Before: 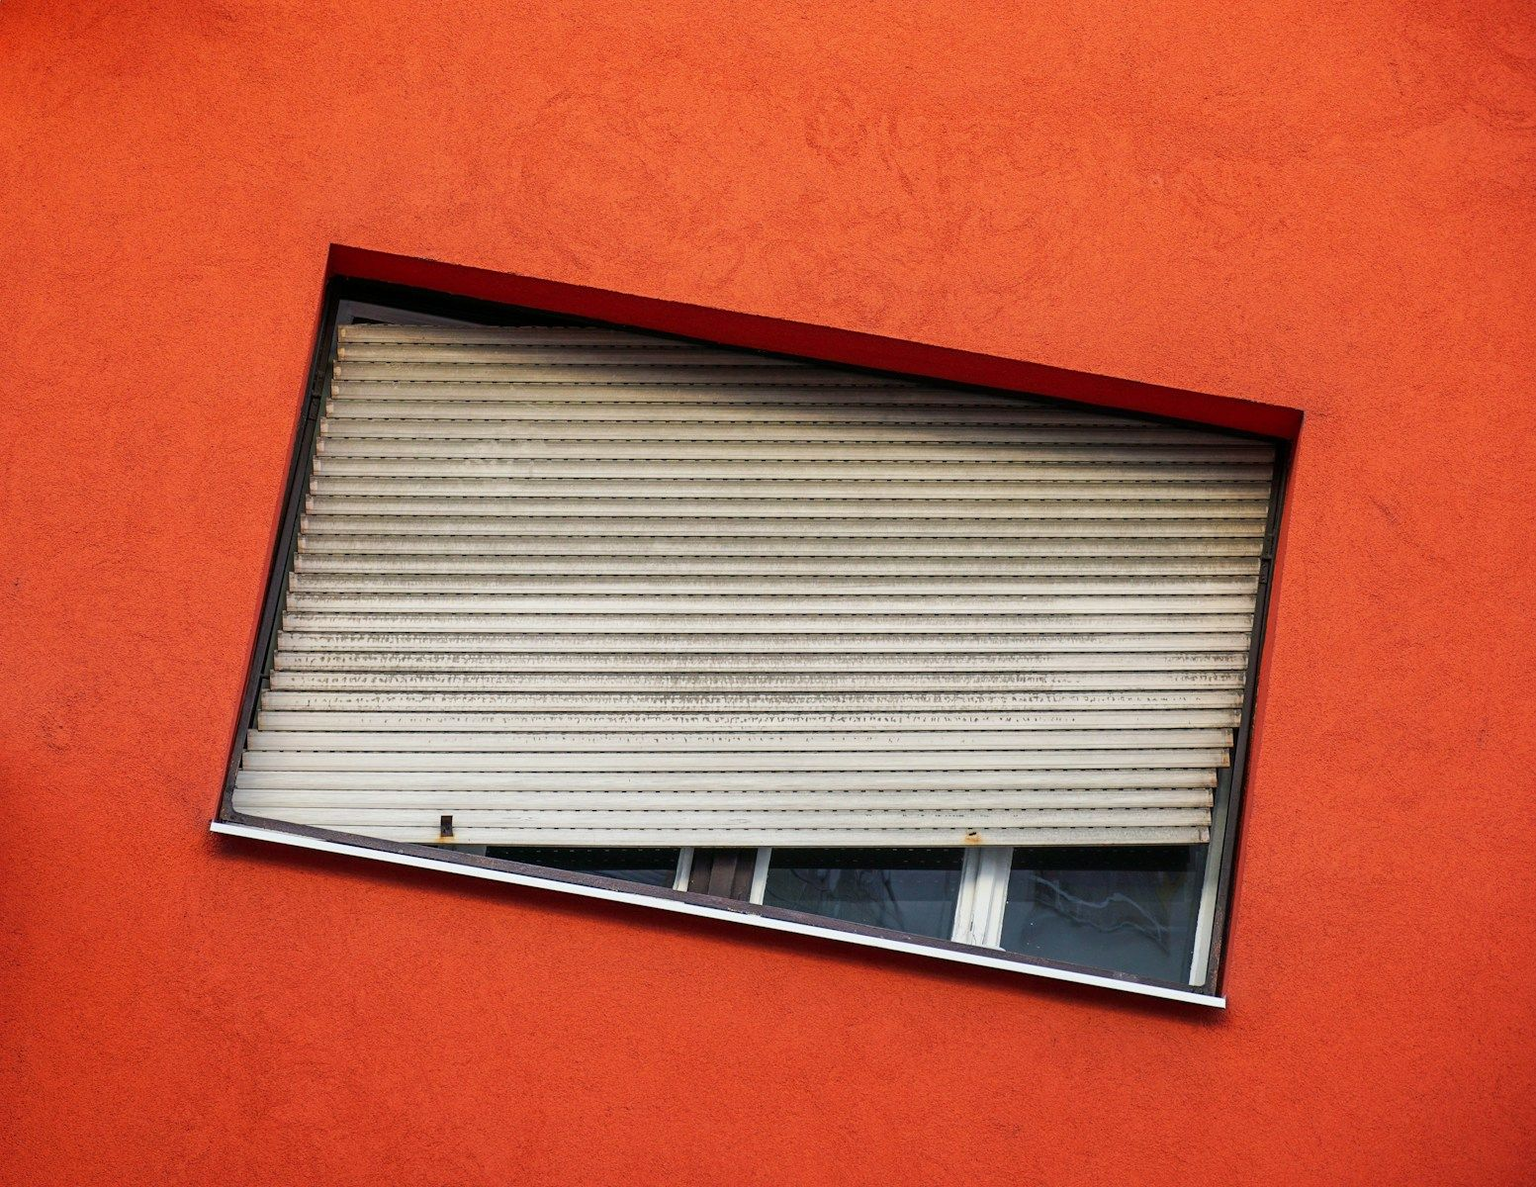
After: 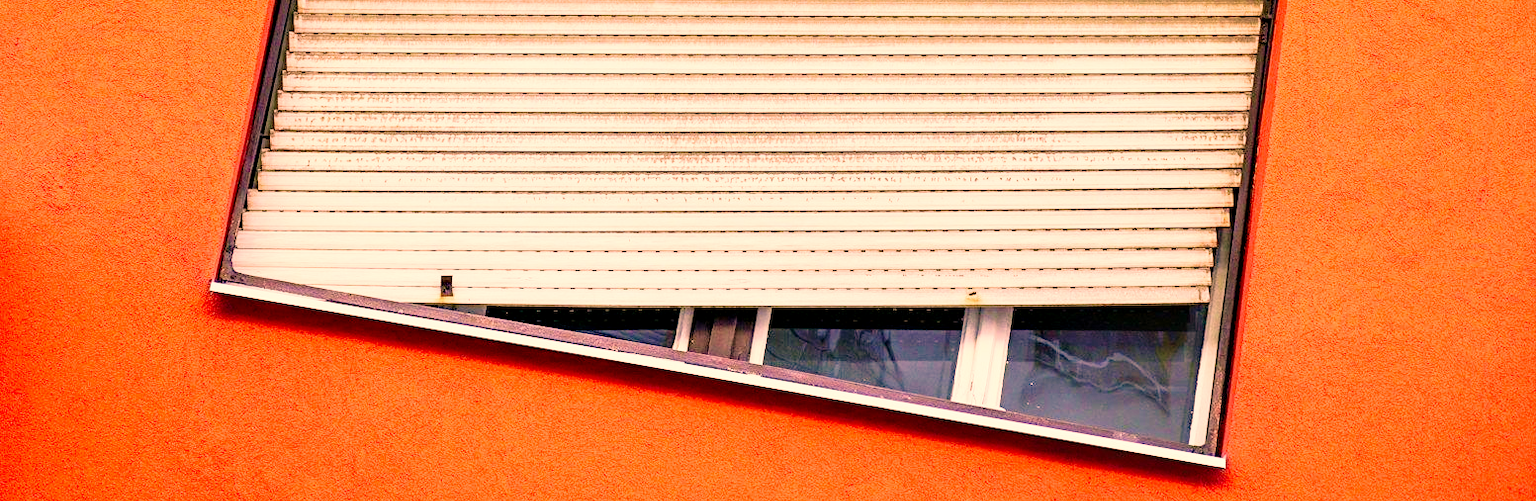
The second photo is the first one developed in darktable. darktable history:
velvia: strength 44.64%
crop: top 45.526%, bottom 12.215%
color correction: highlights a* 20.55, highlights b* 19.47
shadows and highlights: shadows 20.57, highlights -19.92, soften with gaussian
base curve: curves: ch0 [(0, 0) (0.028, 0.03) (0.121, 0.232) (0.46, 0.748) (0.859, 0.968) (1, 1)], fusion 1, preserve colors none
